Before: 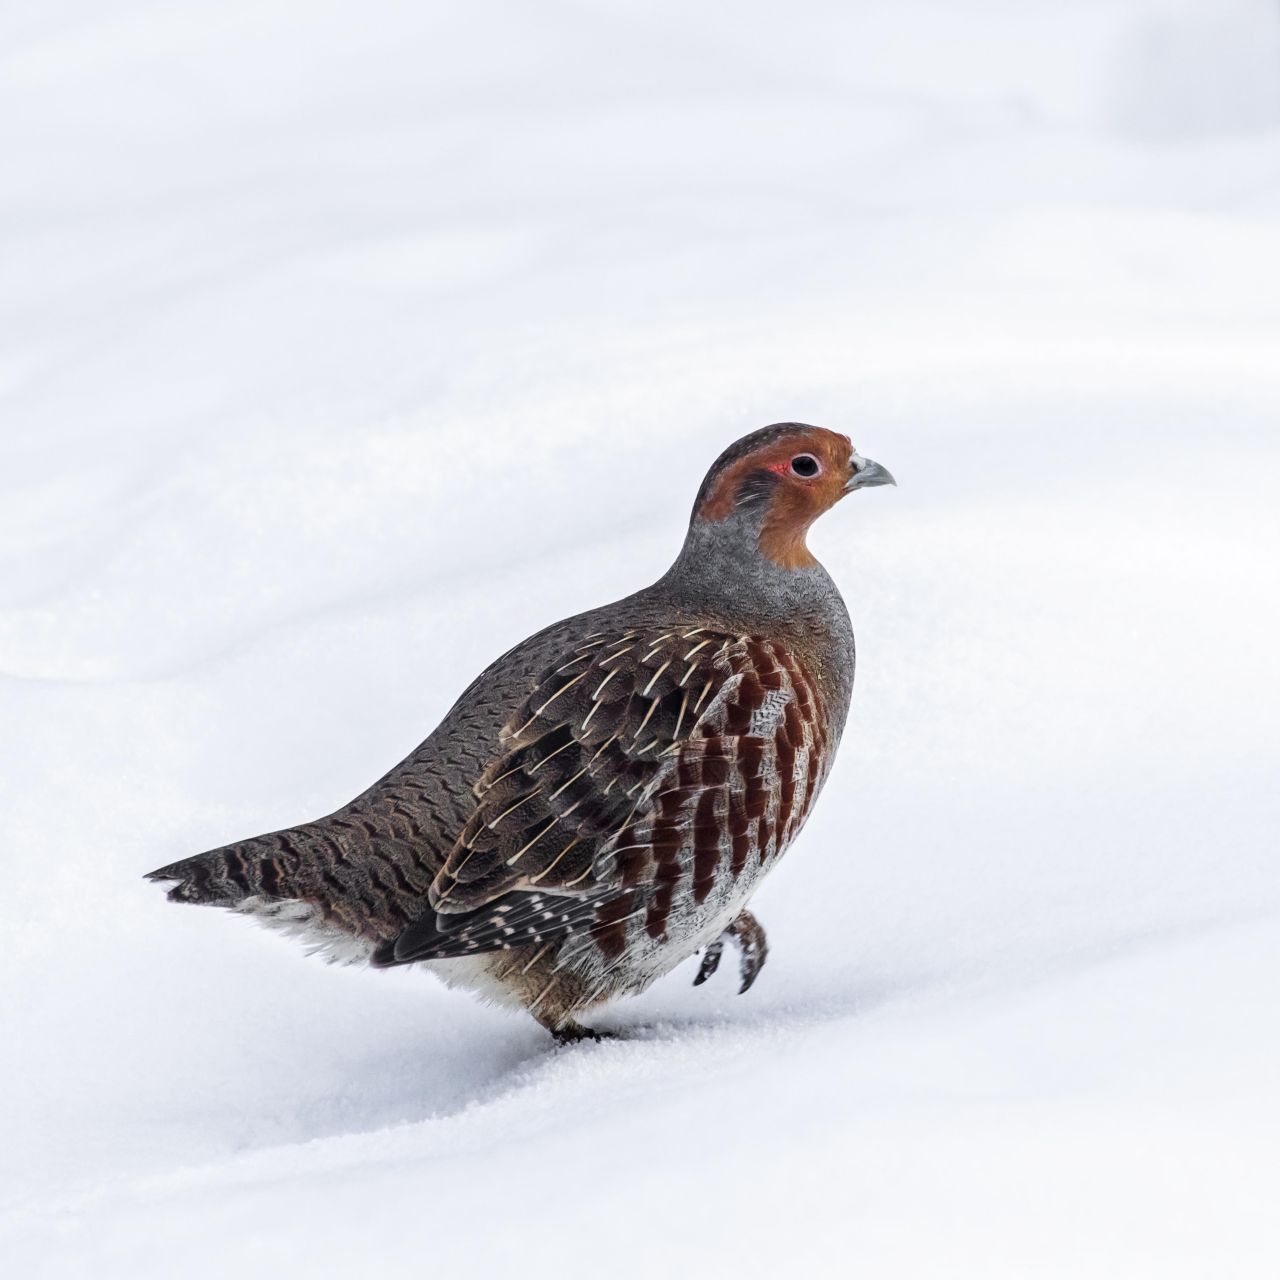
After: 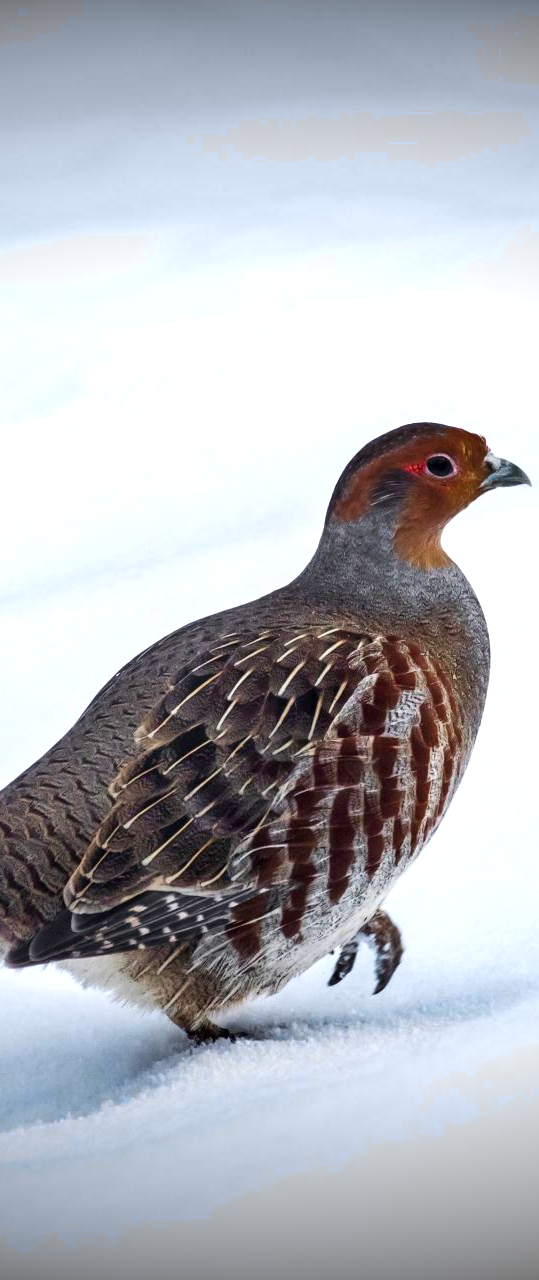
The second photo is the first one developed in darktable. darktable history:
crop: left 28.583%, right 29.231%
contrast equalizer: y [[0.518, 0.517, 0.501, 0.5, 0.5, 0.5], [0.5 ×6], [0.5 ×6], [0 ×6], [0 ×6]]
shadows and highlights: shadows 22.7, highlights -48.71, soften with gaussian
exposure: exposure 0.191 EV, compensate highlight preservation false
color zones: curves: ch0 [(0.254, 0.492) (0.724, 0.62)]; ch1 [(0.25, 0.528) (0.719, 0.796)]; ch2 [(0, 0.472) (0.25, 0.5) (0.73, 0.184)]
vignetting: fall-off start 98.29%, fall-off radius 100%, brightness -1, saturation 0.5, width/height ratio 1.428
